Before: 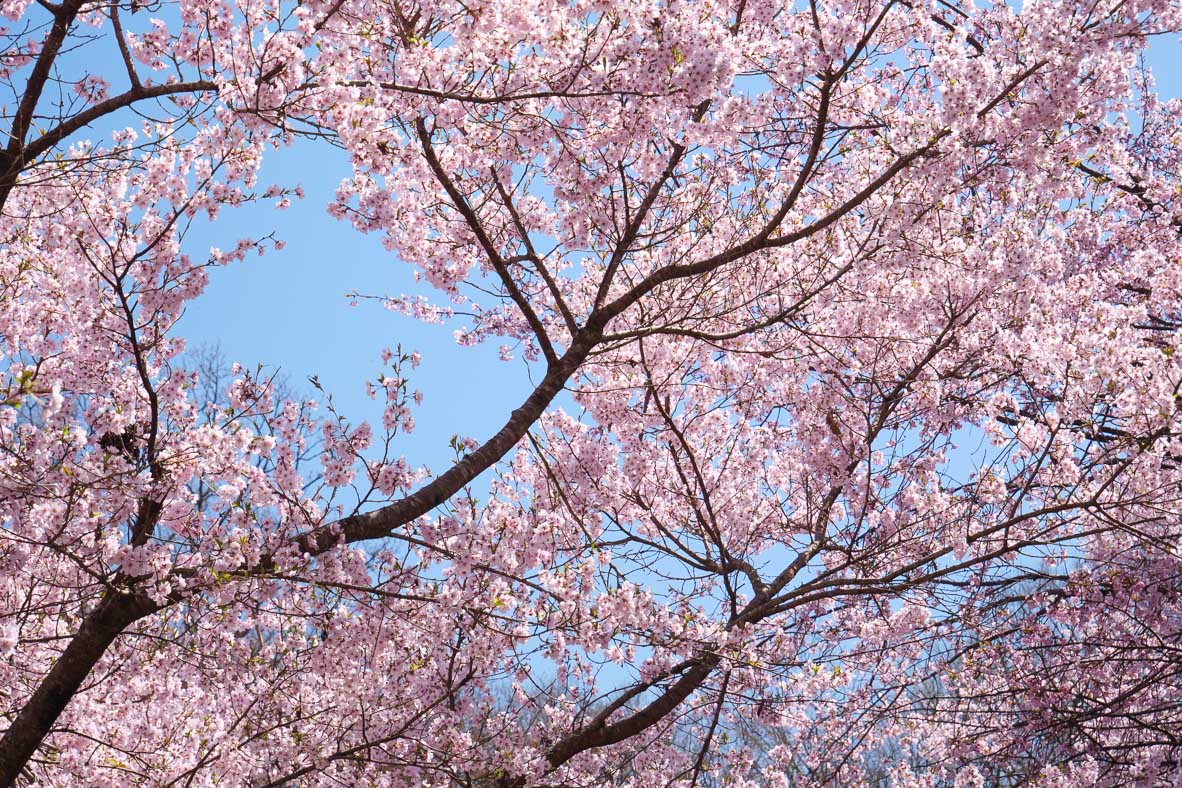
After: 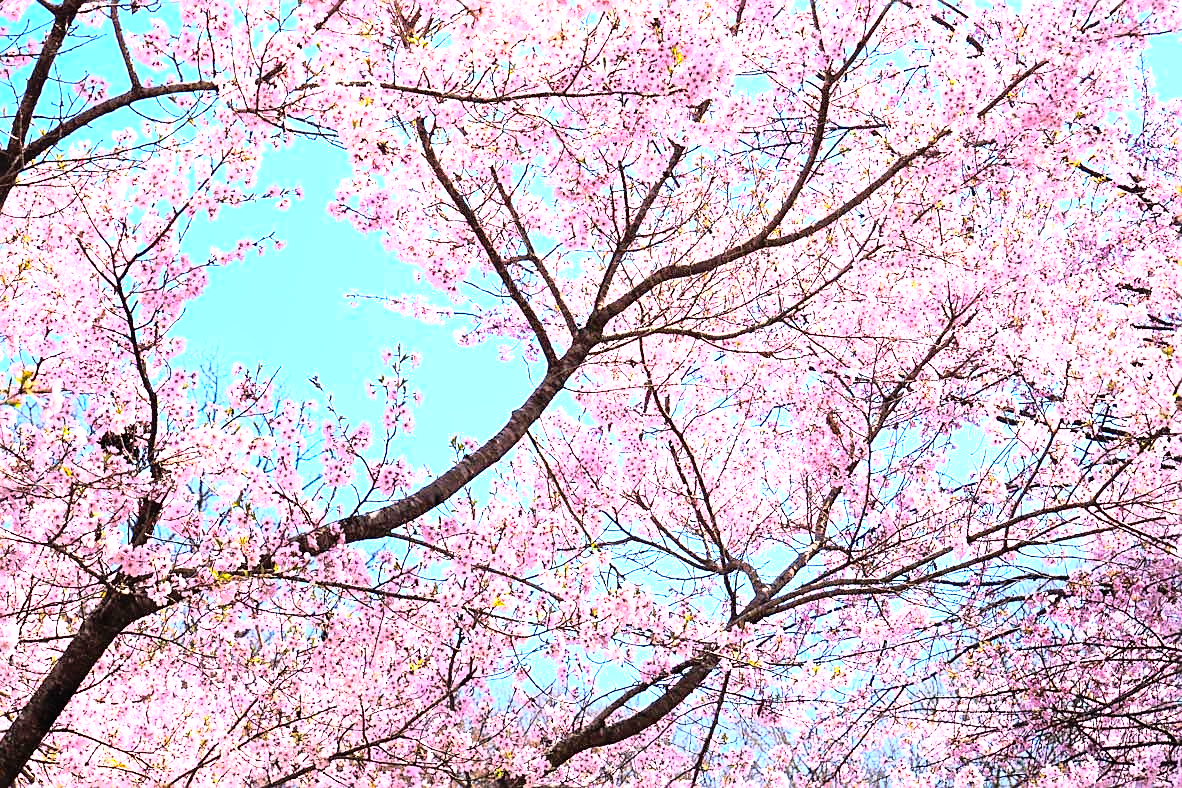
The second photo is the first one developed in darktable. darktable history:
sharpen: on, module defaults
rgb curve: curves: ch0 [(0, 0) (0.21, 0.15) (0.24, 0.21) (0.5, 0.75) (0.75, 0.96) (0.89, 0.99) (1, 1)]; ch1 [(0, 0.02) (0.21, 0.13) (0.25, 0.2) (0.5, 0.67) (0.75, 0.9) (0.89, 0.97) (1, 1)]; ch2 [(0, 0.02) (0.21, 0.13) (0.25, 0.2) (0.5, 0.67) (0.75, 0.9) (0.89, 0.97) (1, 1)], compensate middle gray true
shadows and highlights: on, module defaults
exposure: black level correction 0, exposure 0.7 EV, compensate exposure bias true, compensate highlight preservation false
